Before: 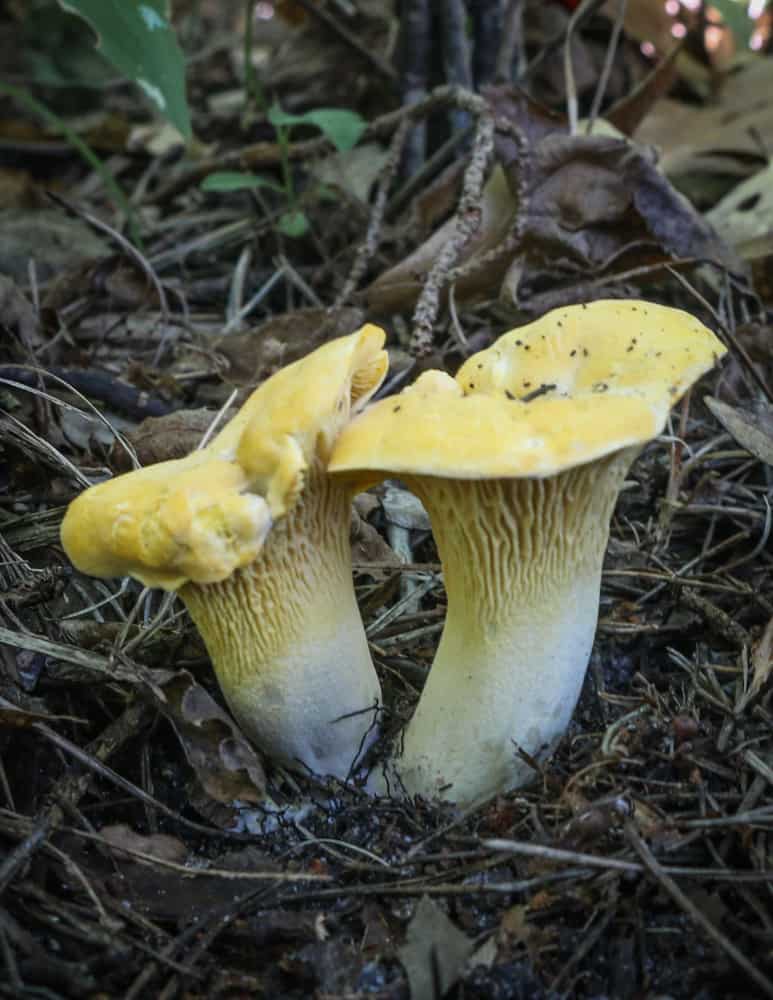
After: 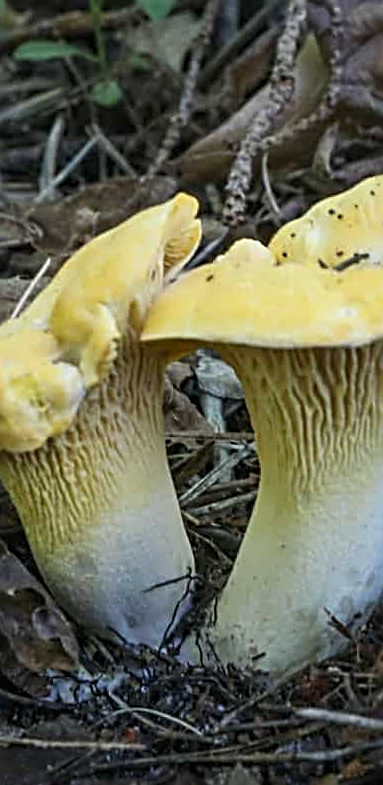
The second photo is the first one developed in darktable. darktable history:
crop and rotate: angle 0.013°, left 24.298%, top 13.112%, right 26.057%, bottom 8.382%
sharpen: radius 3.027, amount 0.773
